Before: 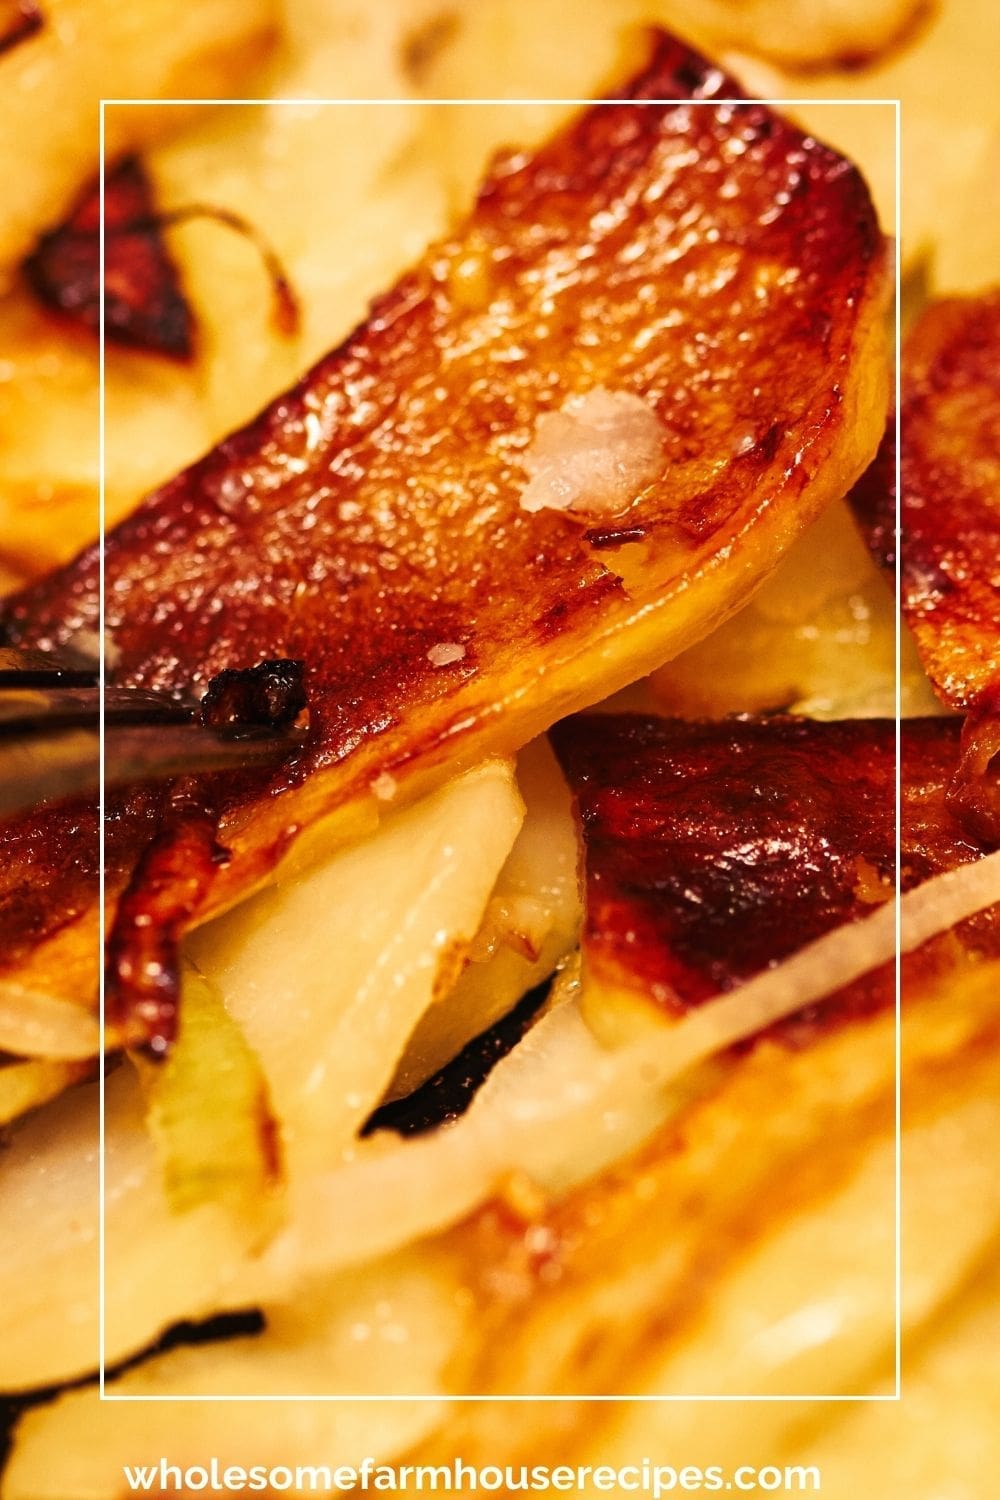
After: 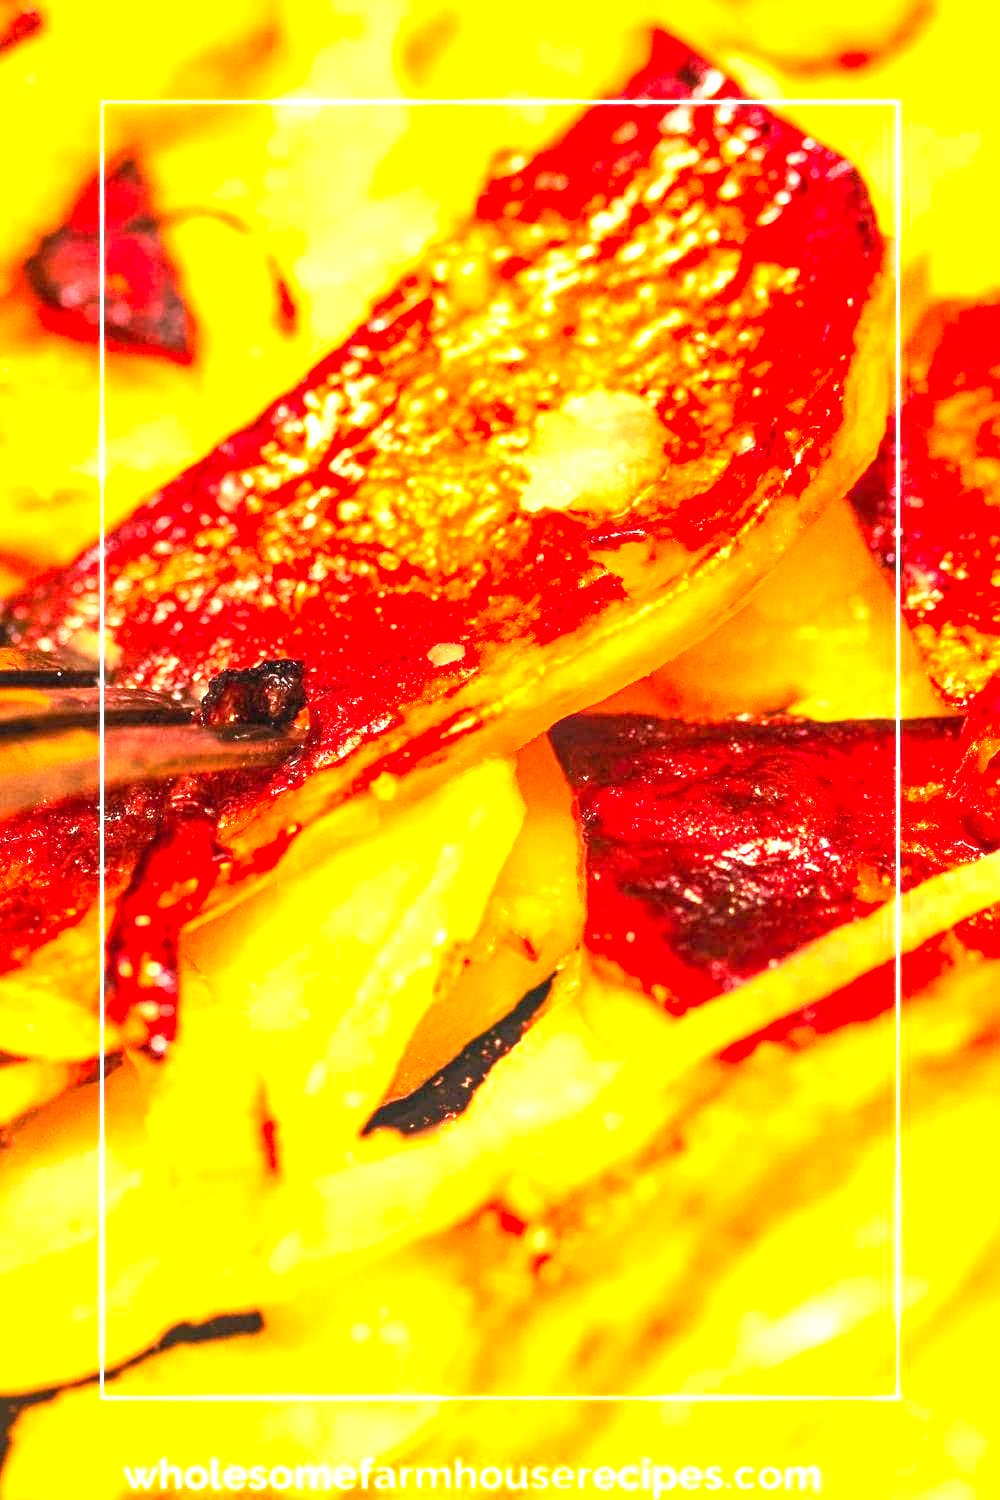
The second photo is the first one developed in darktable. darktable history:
exposure: exposure 2.001 EV, compensate highlight preservation false
local contrast: on, module defaults
contrast brightness saturation: contrast 0.242, brightness 0.252, saturation 0.387
